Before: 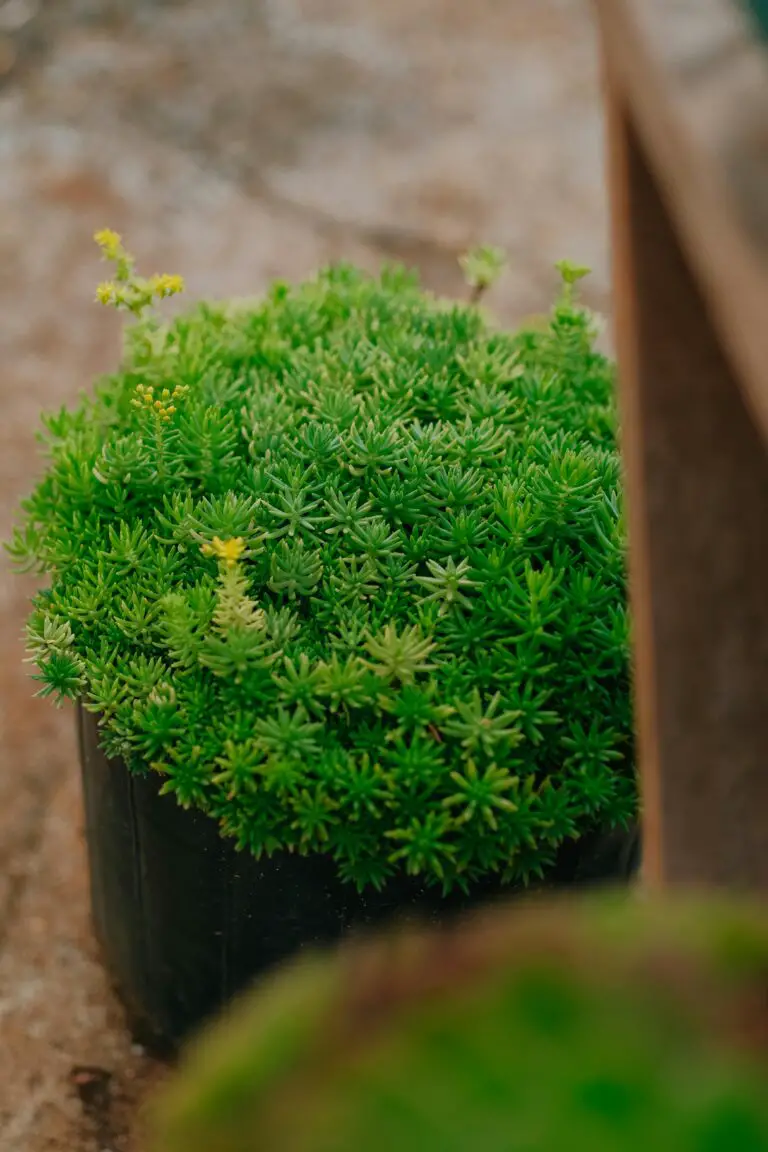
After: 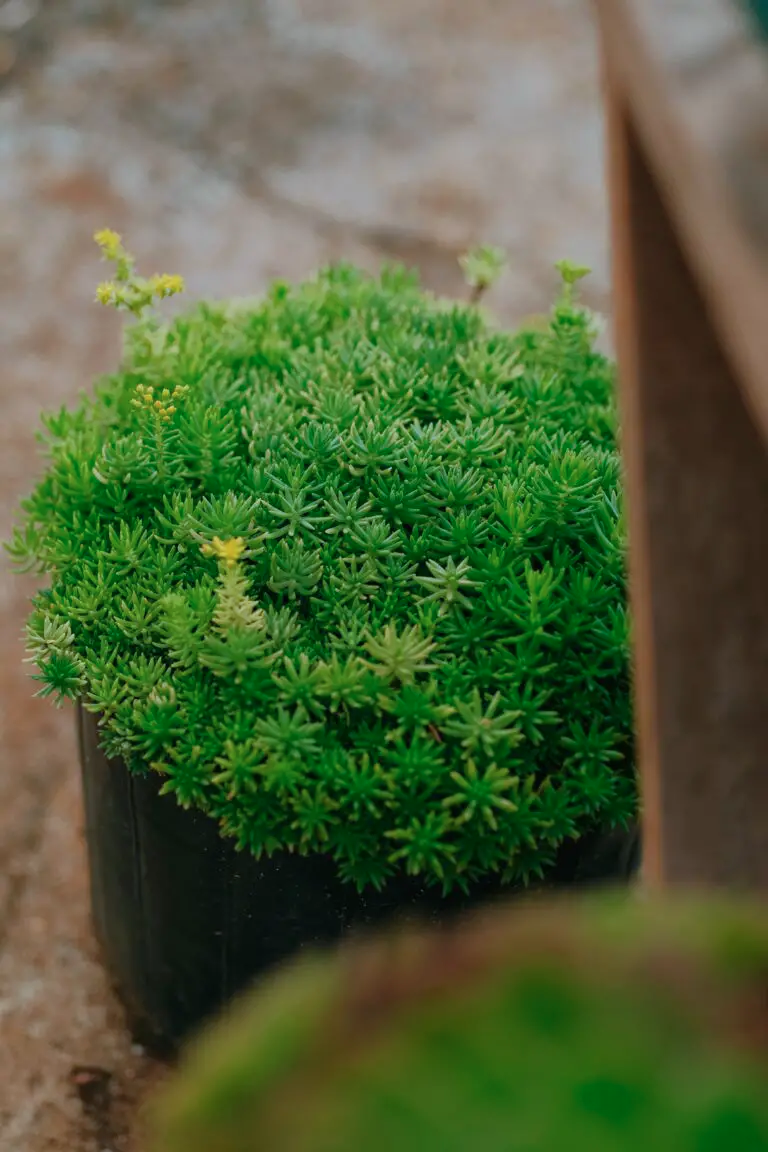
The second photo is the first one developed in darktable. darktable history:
color correction: highlights a* -3.82, highlights b* -10.68
